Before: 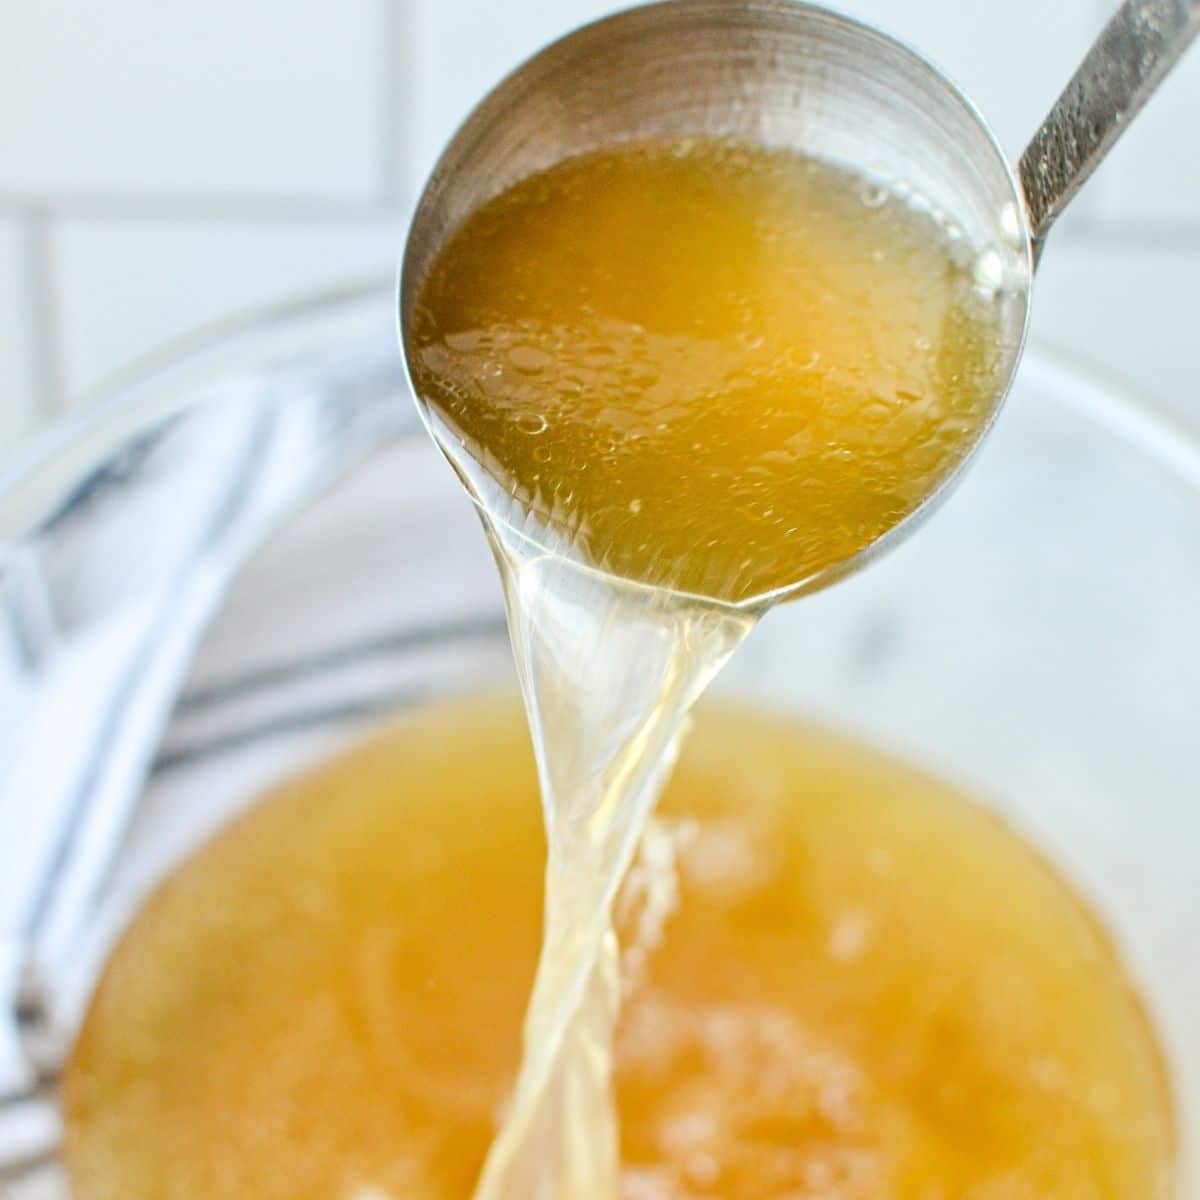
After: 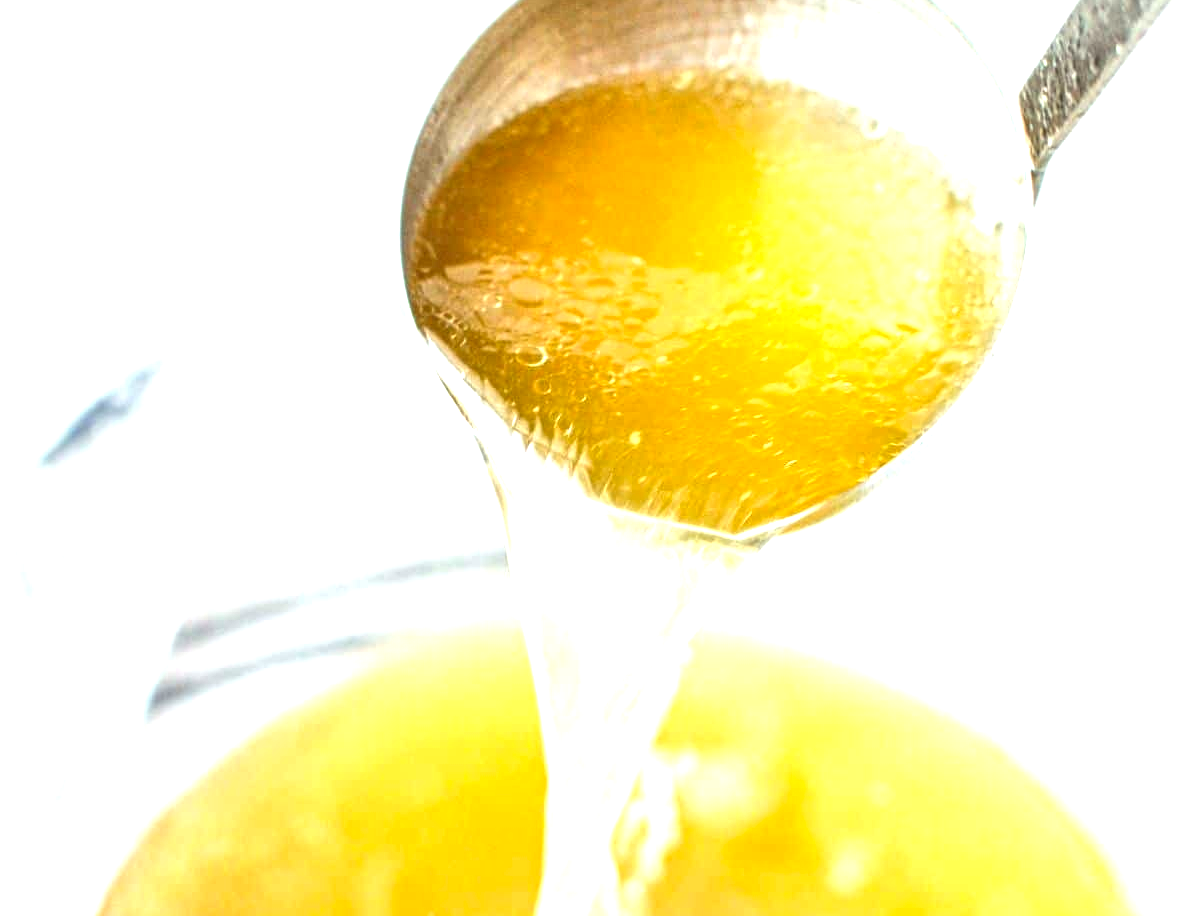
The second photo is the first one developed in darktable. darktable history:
crop: top 5.7%, bottom 17.921%
exposure: black level correction 0, exposure 1.199 EV, compensate highlight preservation false
color correction: highlights a* -1.08, highlights b* 4.44, shadows a* 3.52
local contrast: on, module defaults
